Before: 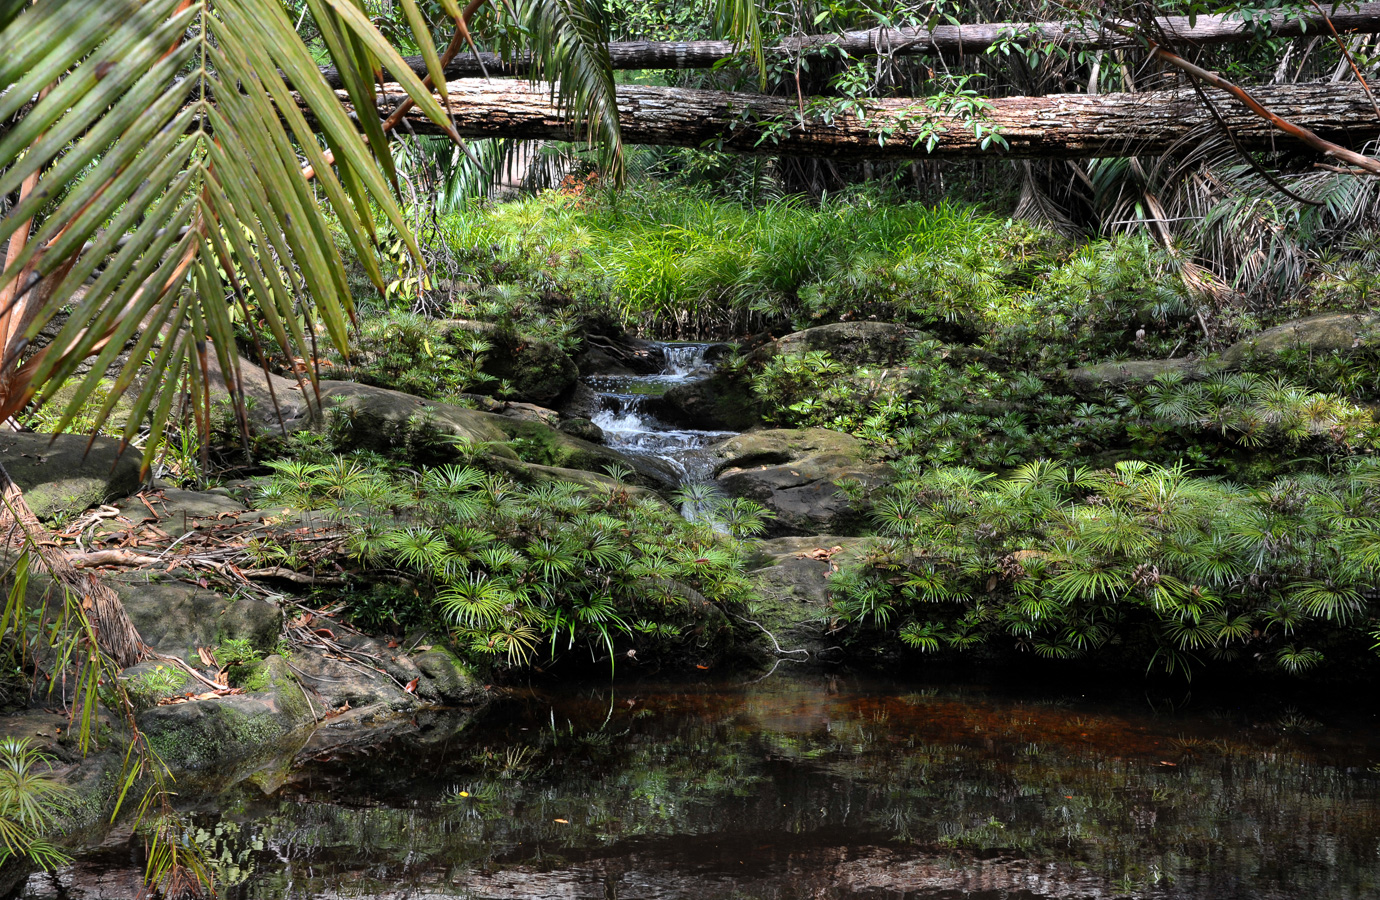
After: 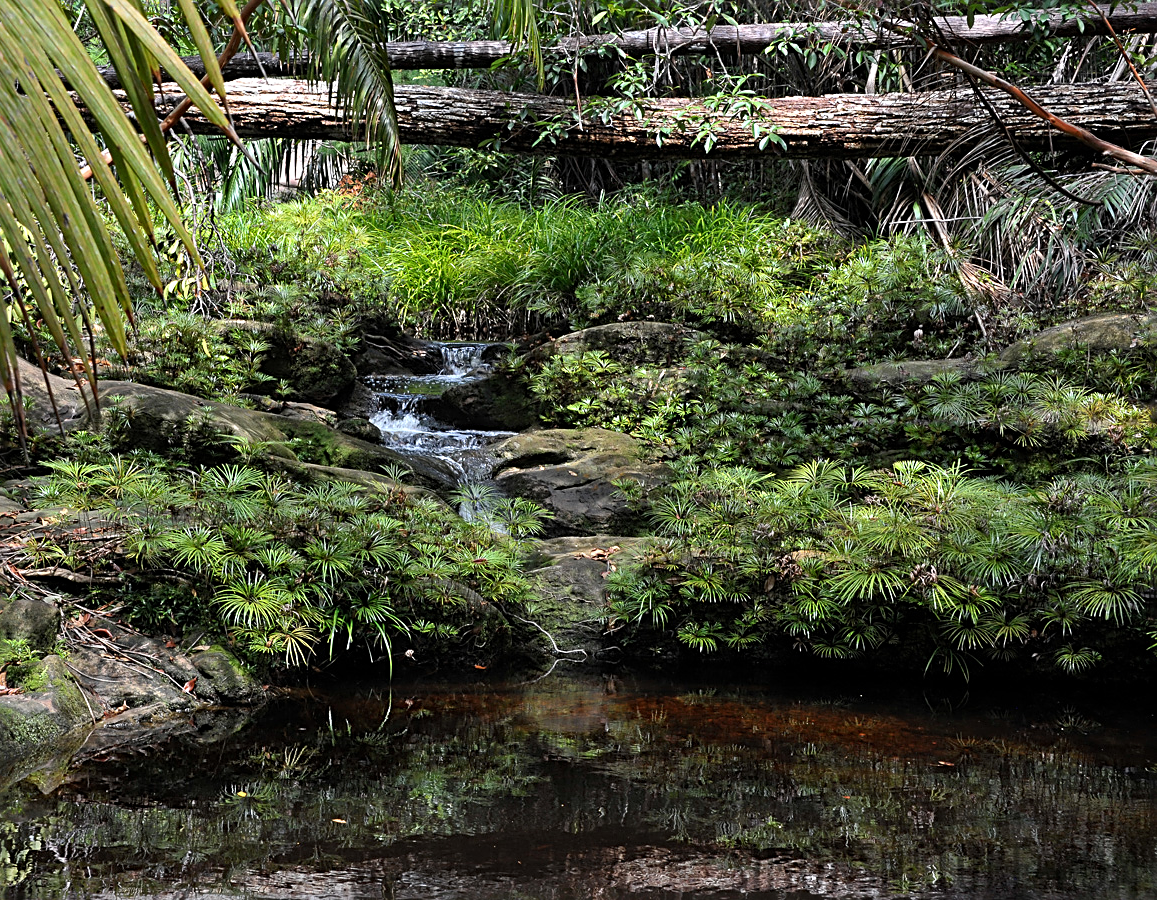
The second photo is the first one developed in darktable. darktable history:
sharpen: radius 2.531, amount 0.628
white balance: emerald 1
crop: left 16.145%
